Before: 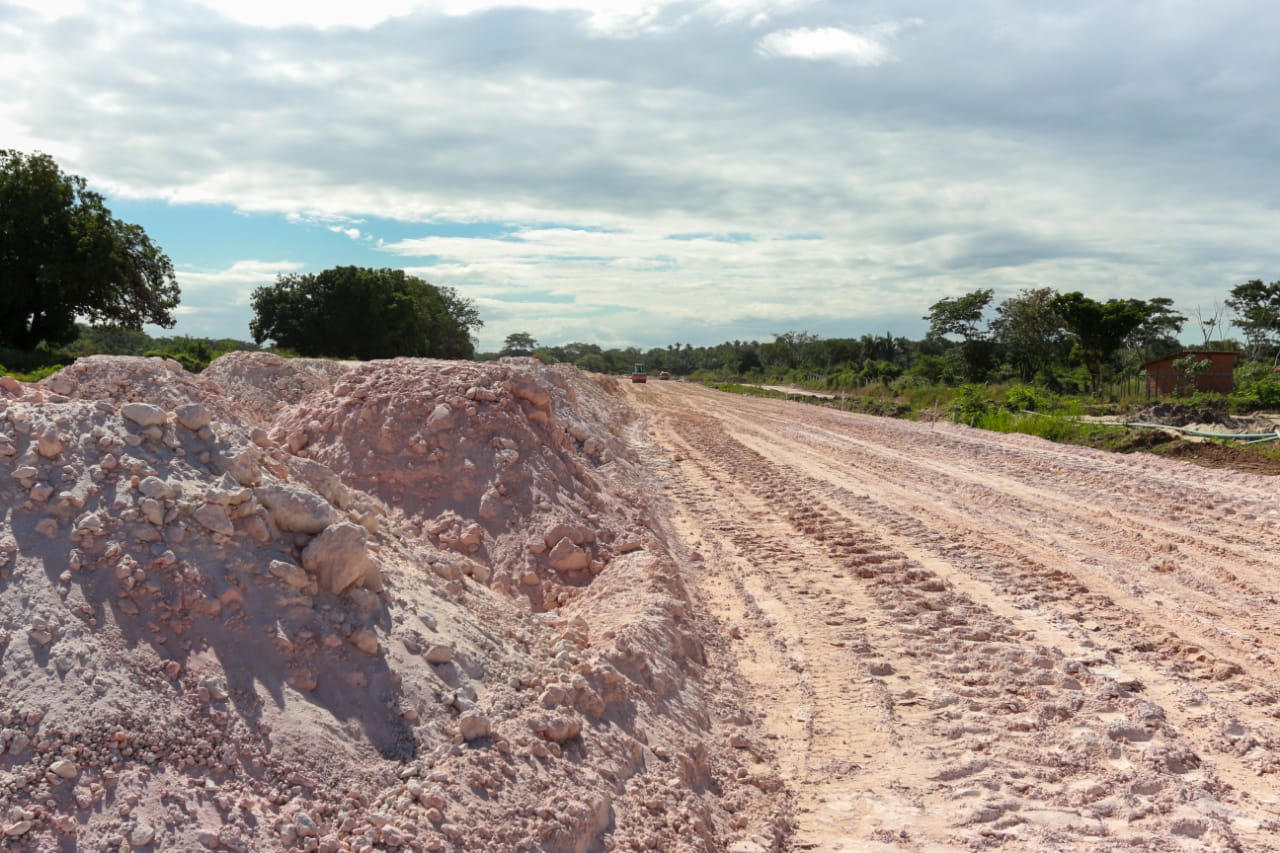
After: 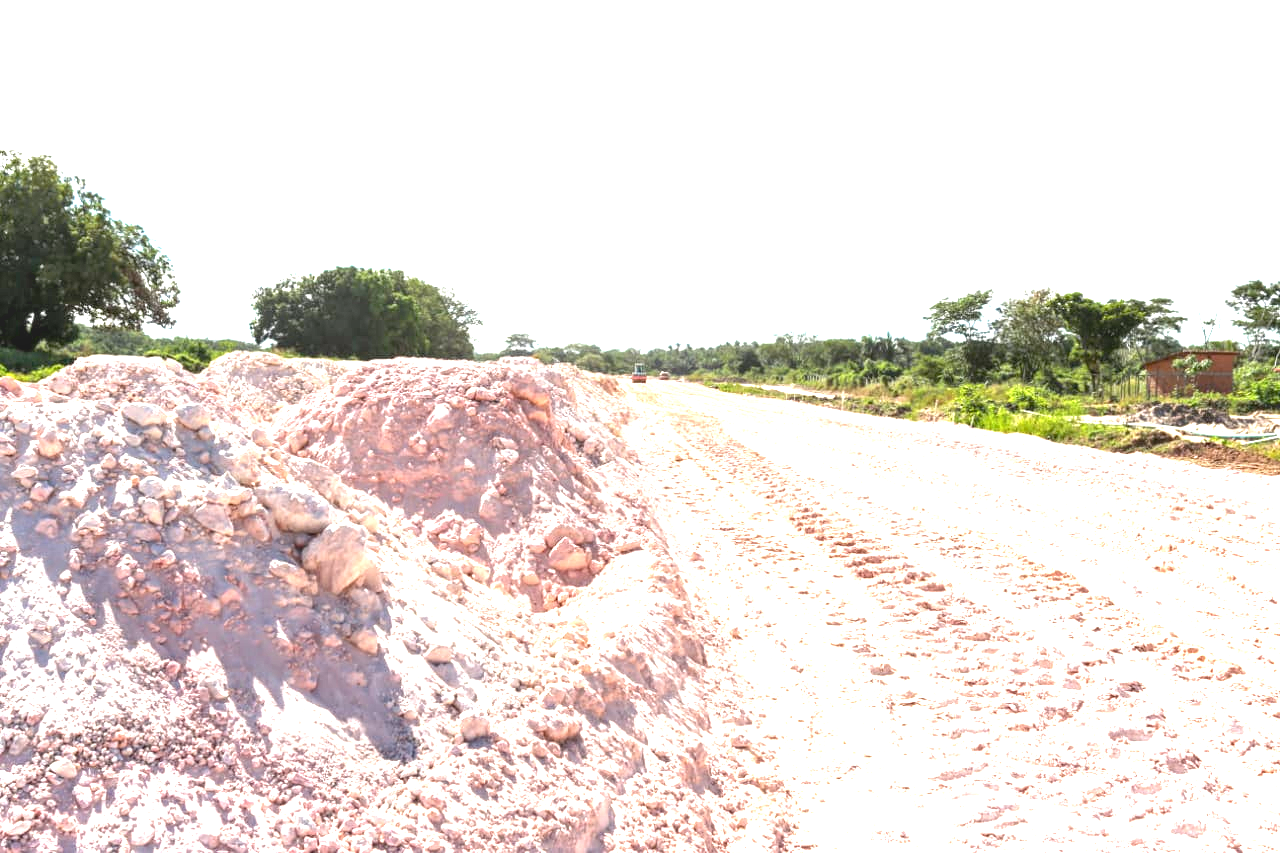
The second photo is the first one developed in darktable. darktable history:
local contrast: on, module defaults
exposure: black level correction 0.001, exposure 2 EV, compensate highlight preservation false
